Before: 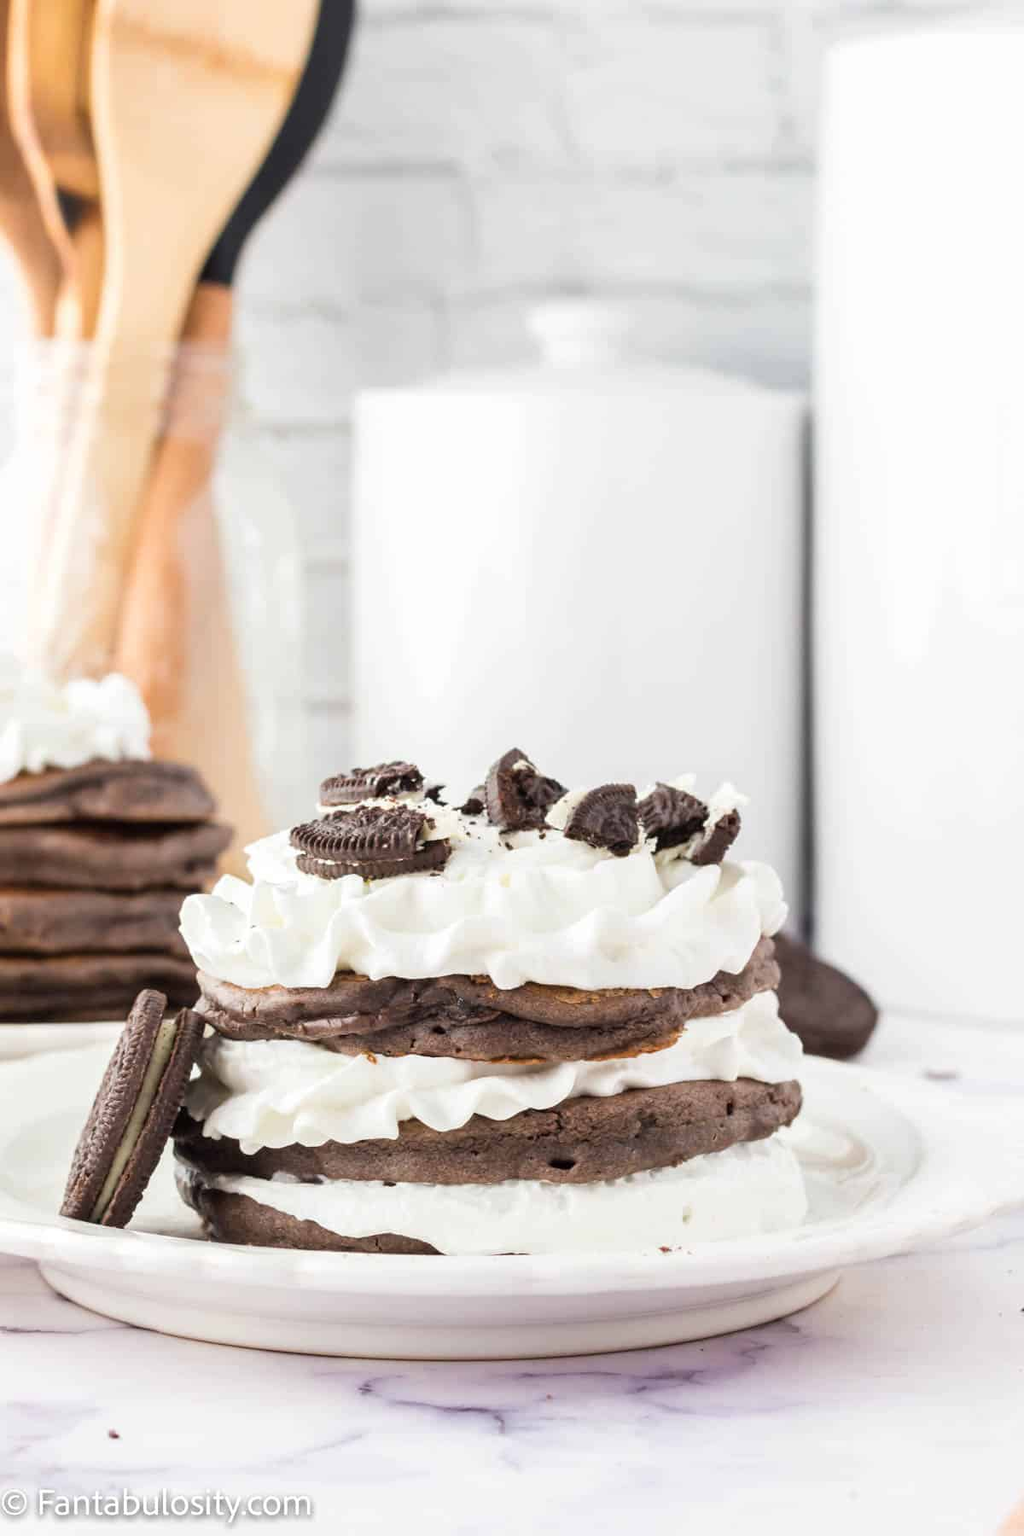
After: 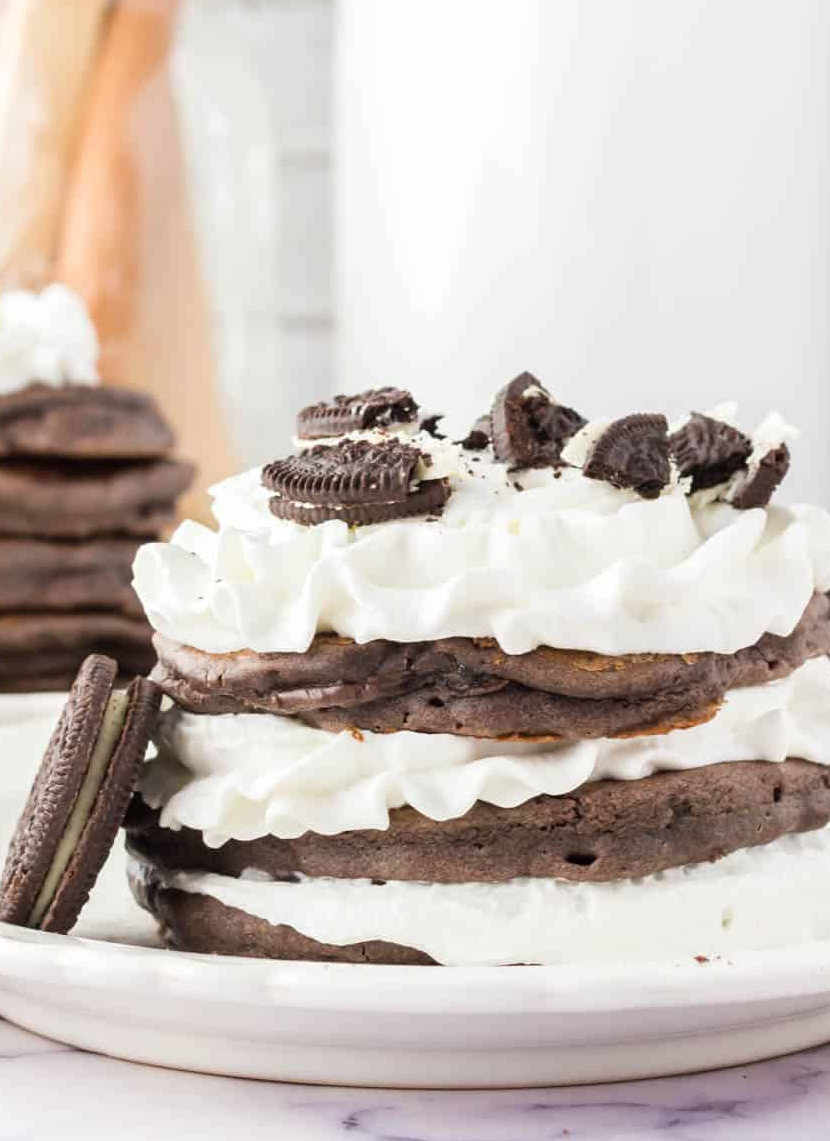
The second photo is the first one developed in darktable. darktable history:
crop: left 6.558%, top 28.073%, right 24.196%, bottom 8.51%
